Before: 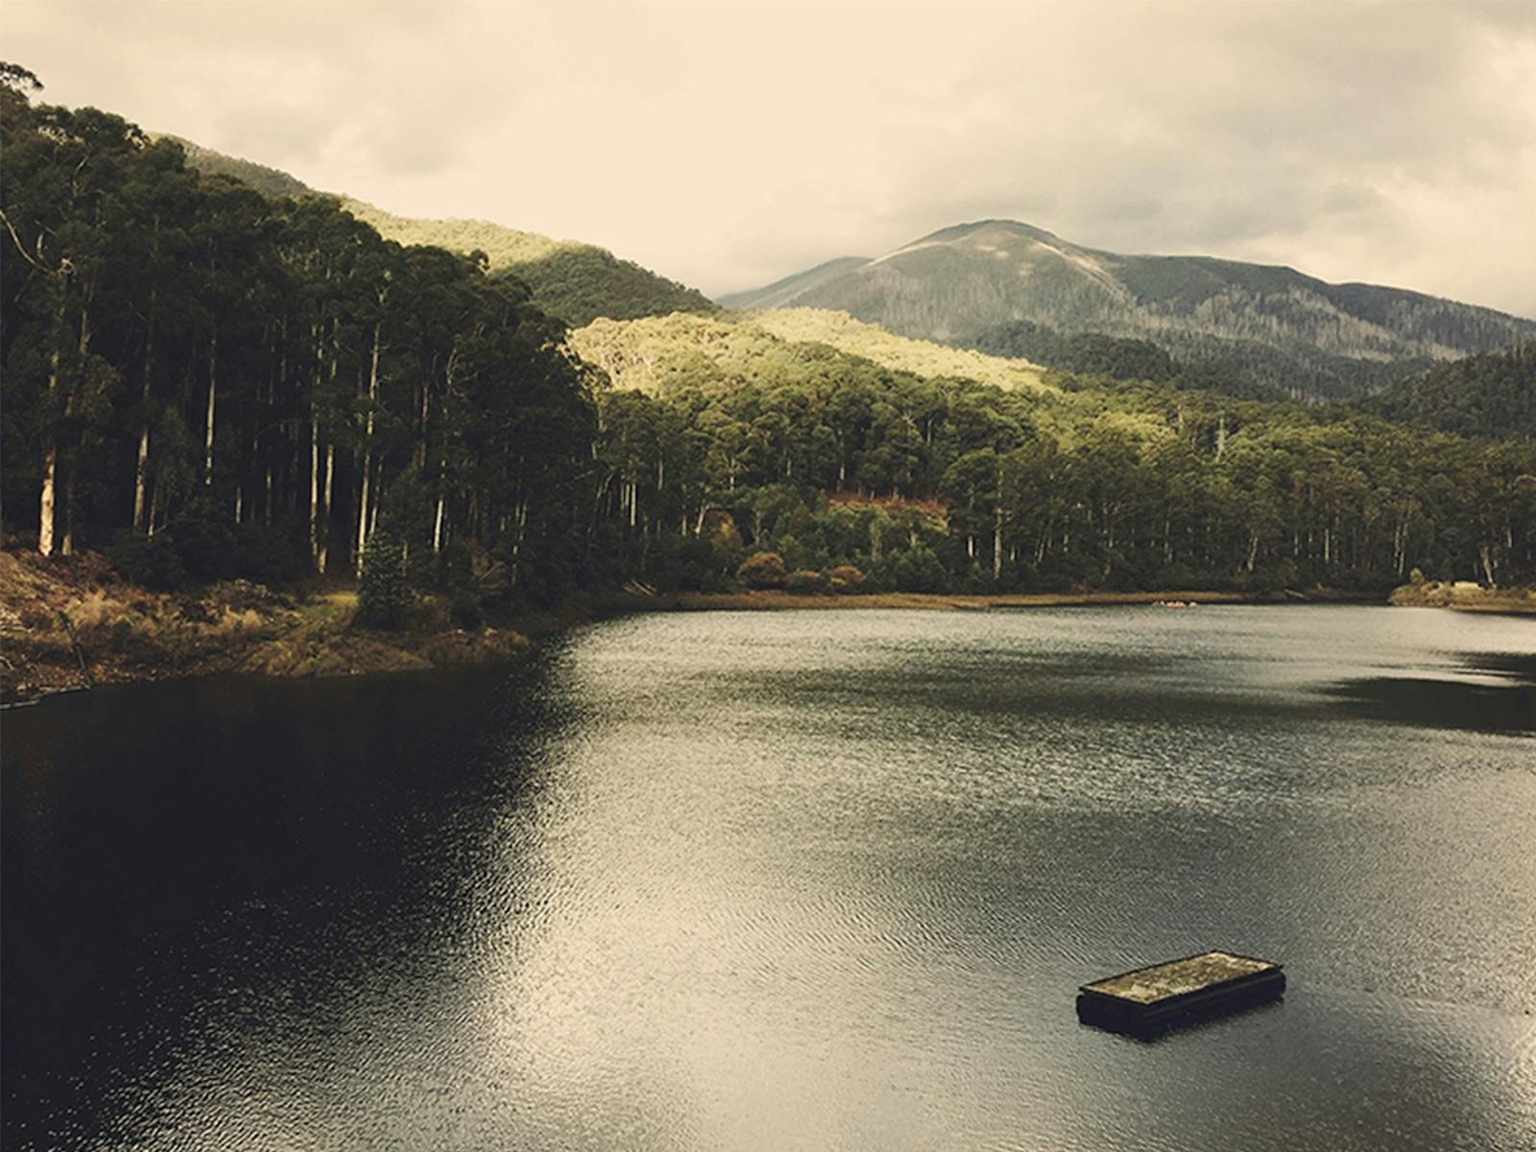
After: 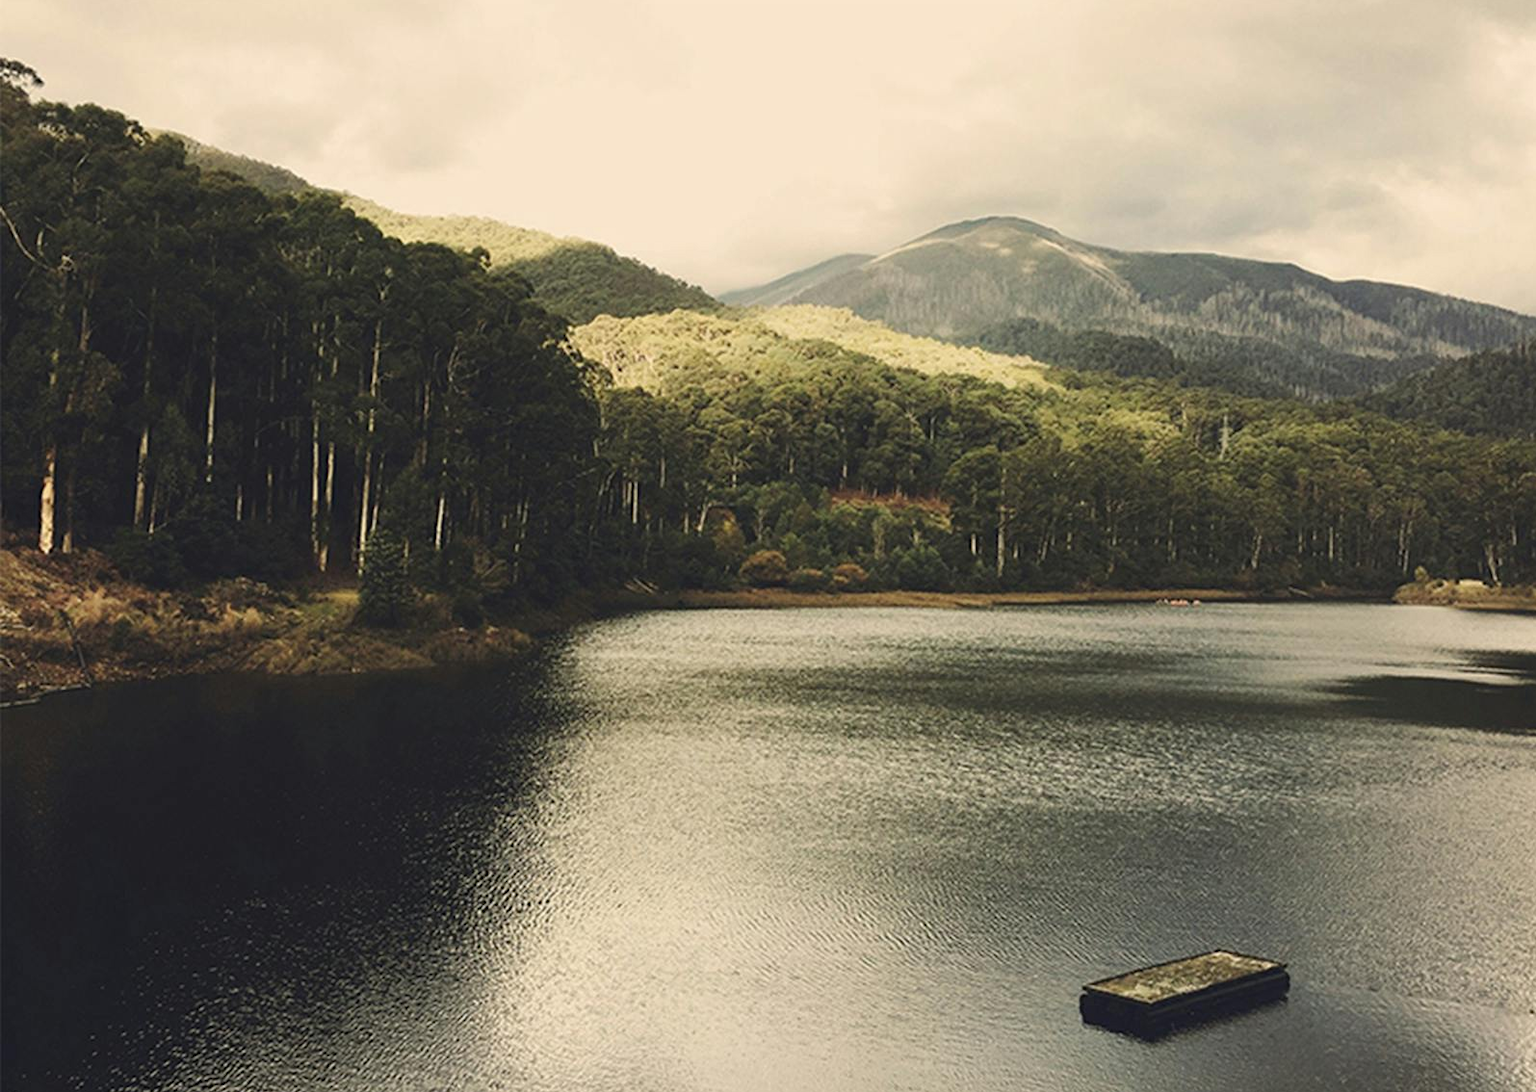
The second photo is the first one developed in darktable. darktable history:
contrast equalizer: y [[0.526, 0.53, 0.532, 0.532, 0.53, 0.525], [0.5 ×6], [0.5 ×6], [0 ×6], [0 ×6]], mix -0.195
crop: top 0.348%, right 0.266%, bottom 5.058%
